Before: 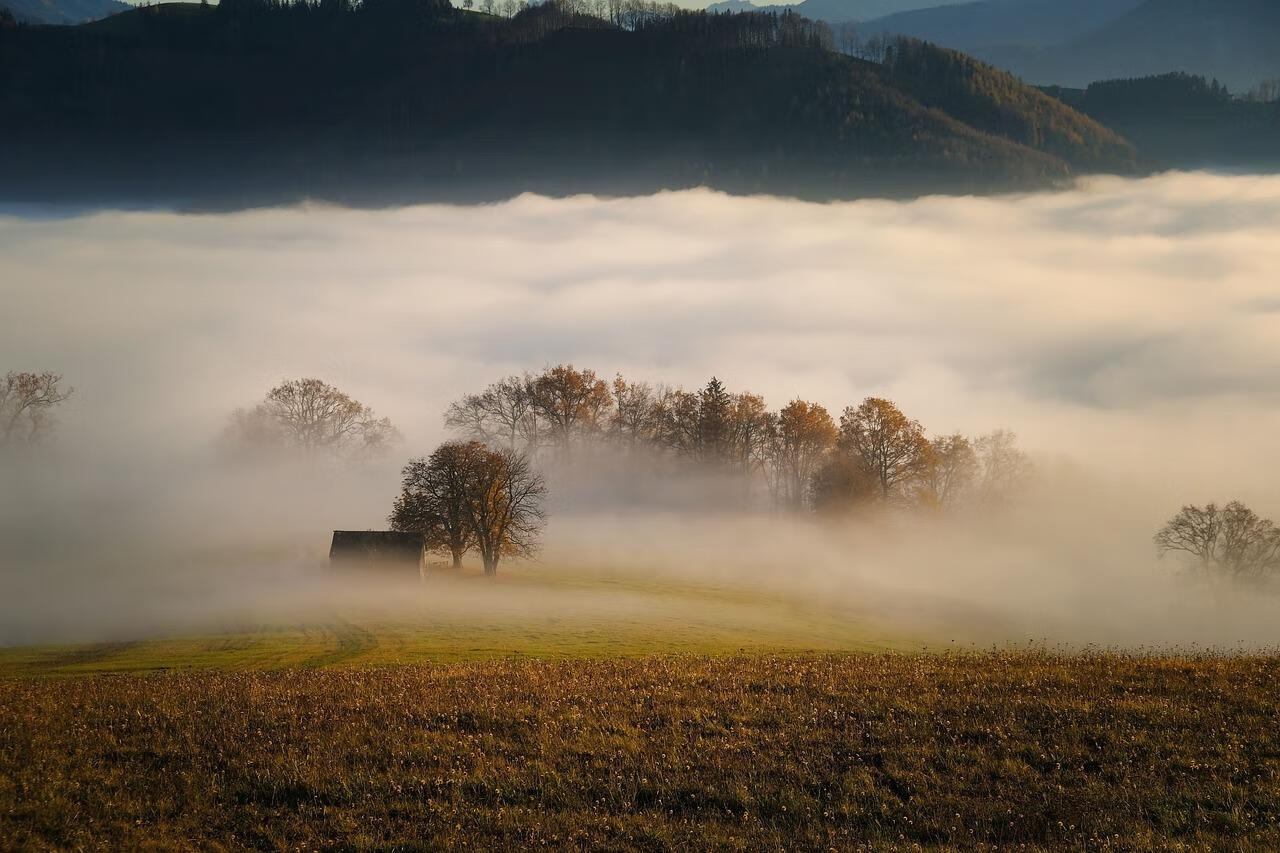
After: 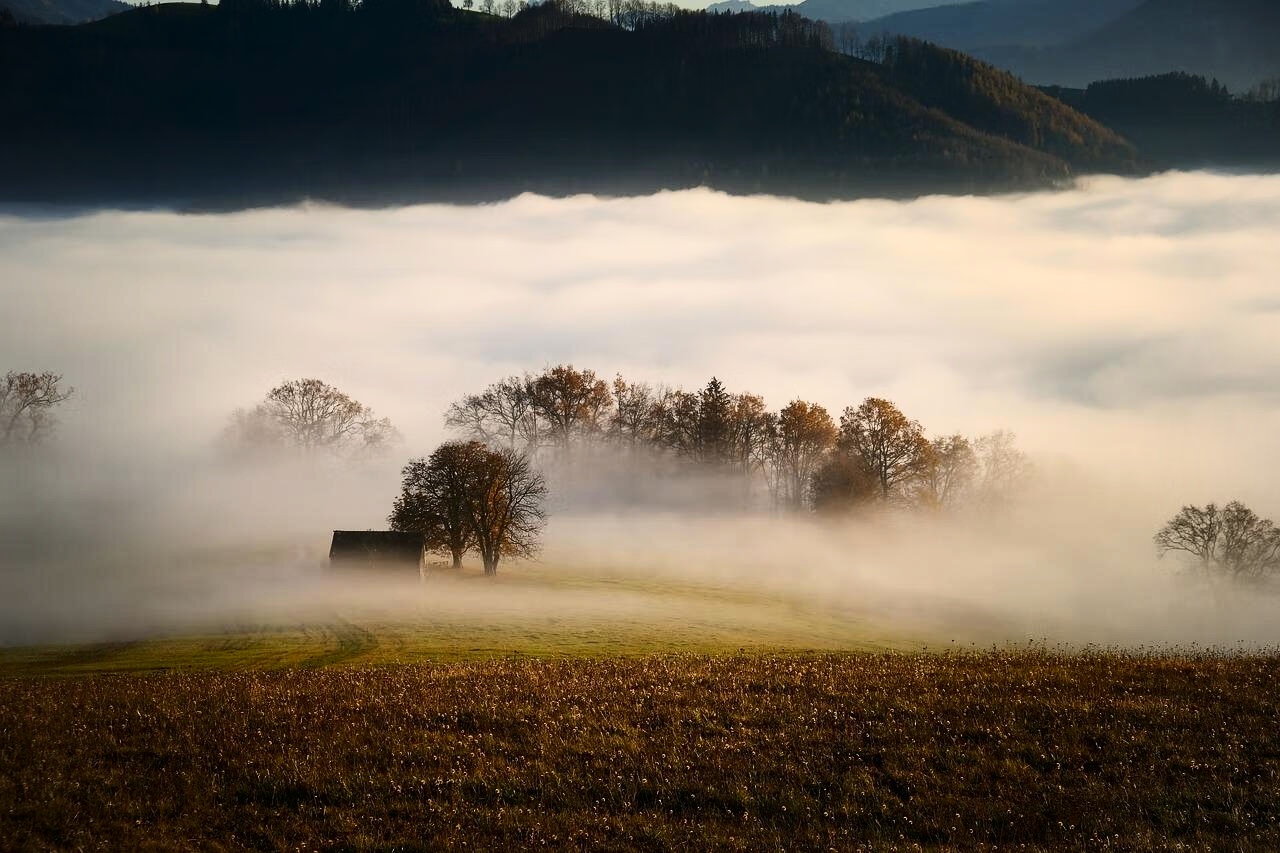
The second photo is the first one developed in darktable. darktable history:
vignetting: fall-off radius 61.16%, brightness -0.272
contrast brightness saturation: contrast 0.289
